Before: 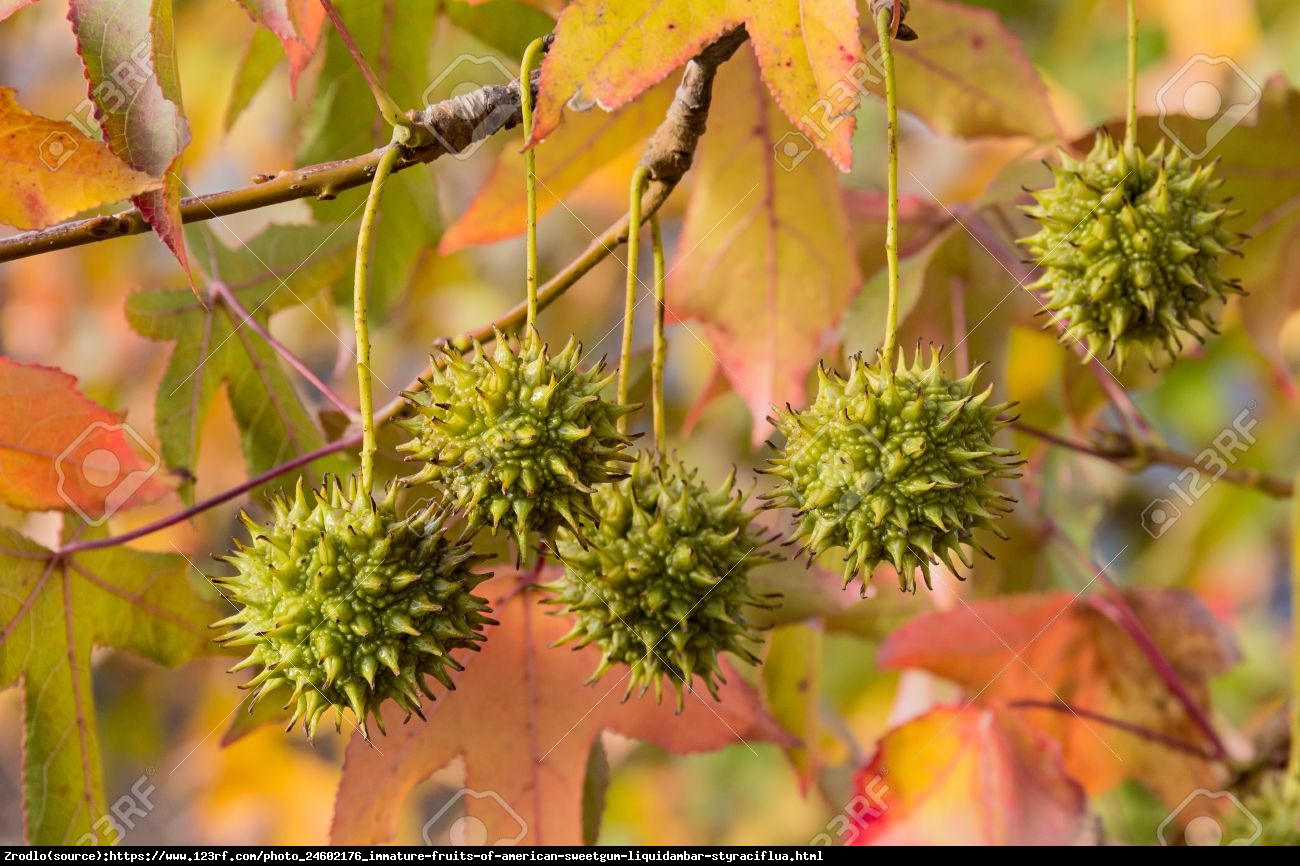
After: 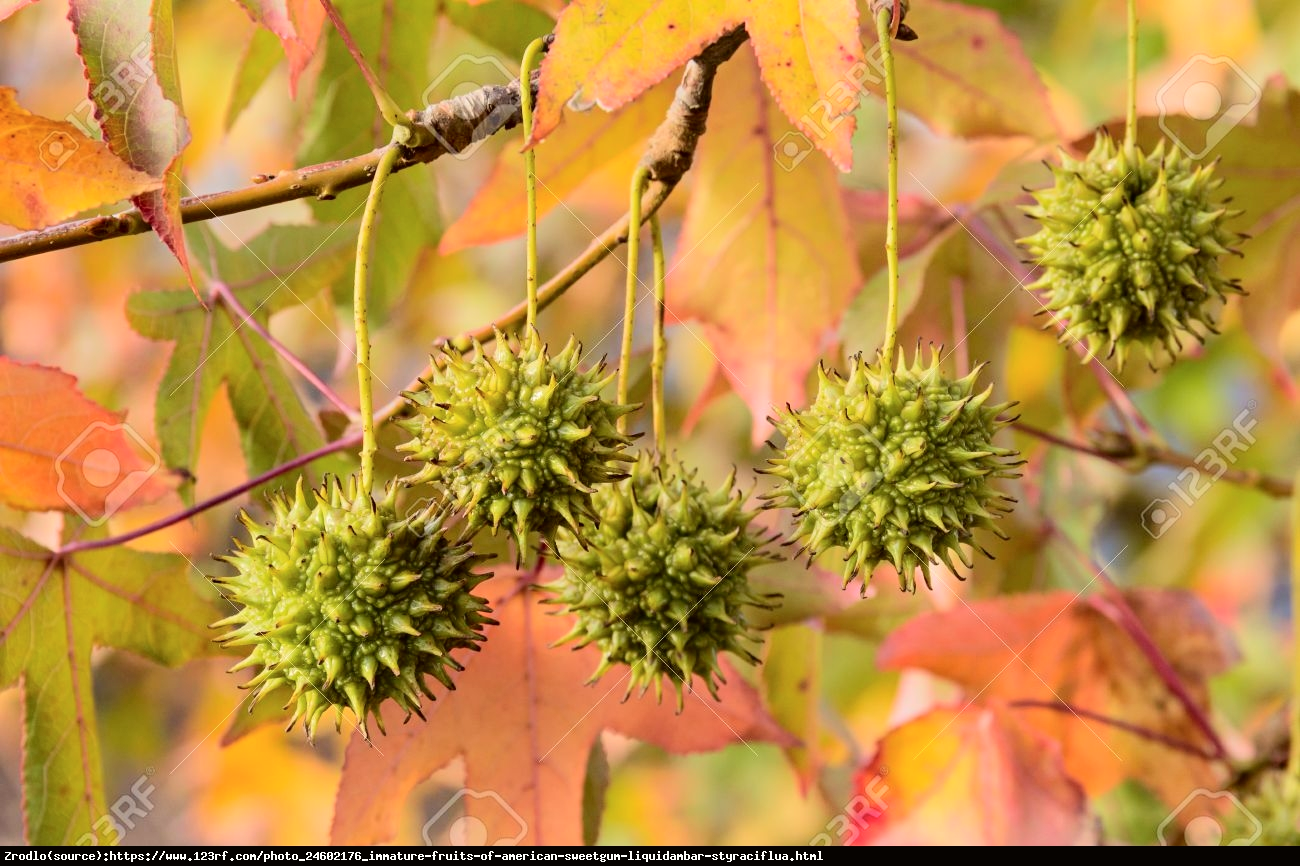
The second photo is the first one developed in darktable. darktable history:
tone curve: curves: ch0 [(0, 0.01) (0.052, 0.045) (0.136, 0.133) (0.29, 0.332) (0.453, 0.531) (0.676, 0.751) (0.89, 0.919) (1, 1)]; ch1 [(0, 0) (0.094, 0.081) (0.285, 0.299) (0.385, 0.403) (0.446, 0.443) (0.495, 0.496) (0.544, 0.552) (0.589, 0.612) (0.722, 0.728) (1, 1)]; ch2 [(0, 0) (0.257, 0.217) (0.43, 0.421) (0.498, 0.507) (0.531, 0.544) (0.56, 0.579) (0.625, 0.642) (1, 1)], color space Lab, independent channels, preserve colors none
